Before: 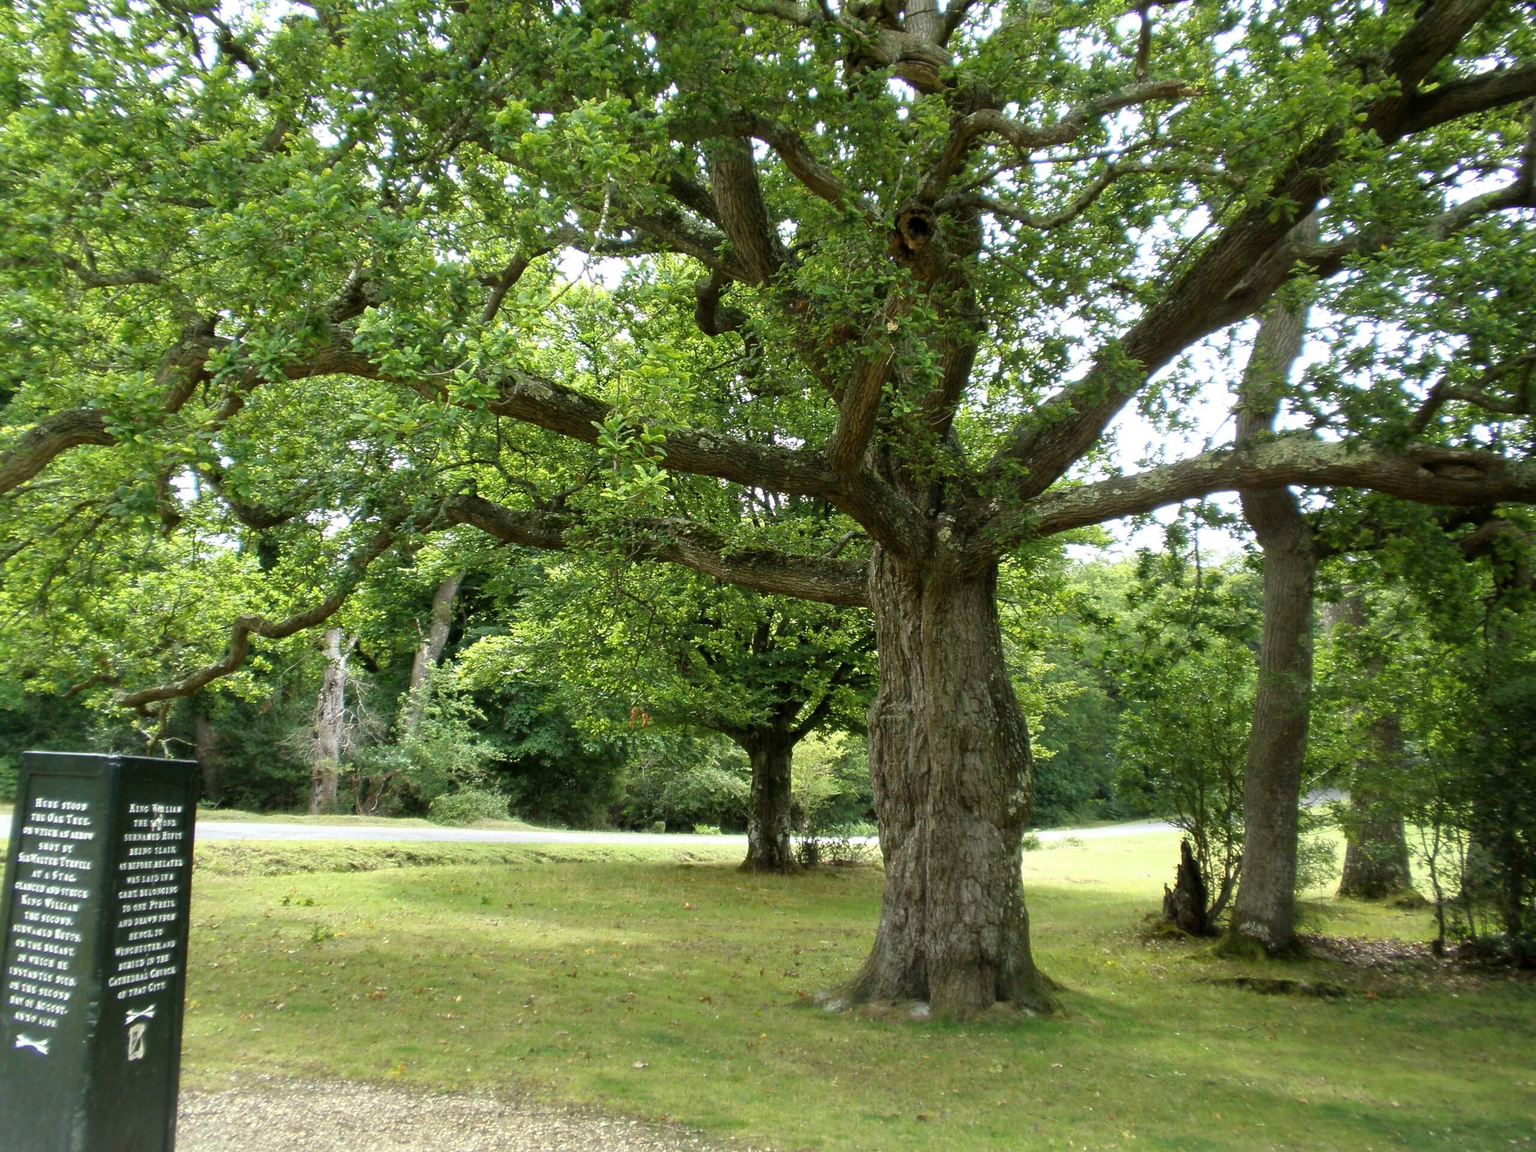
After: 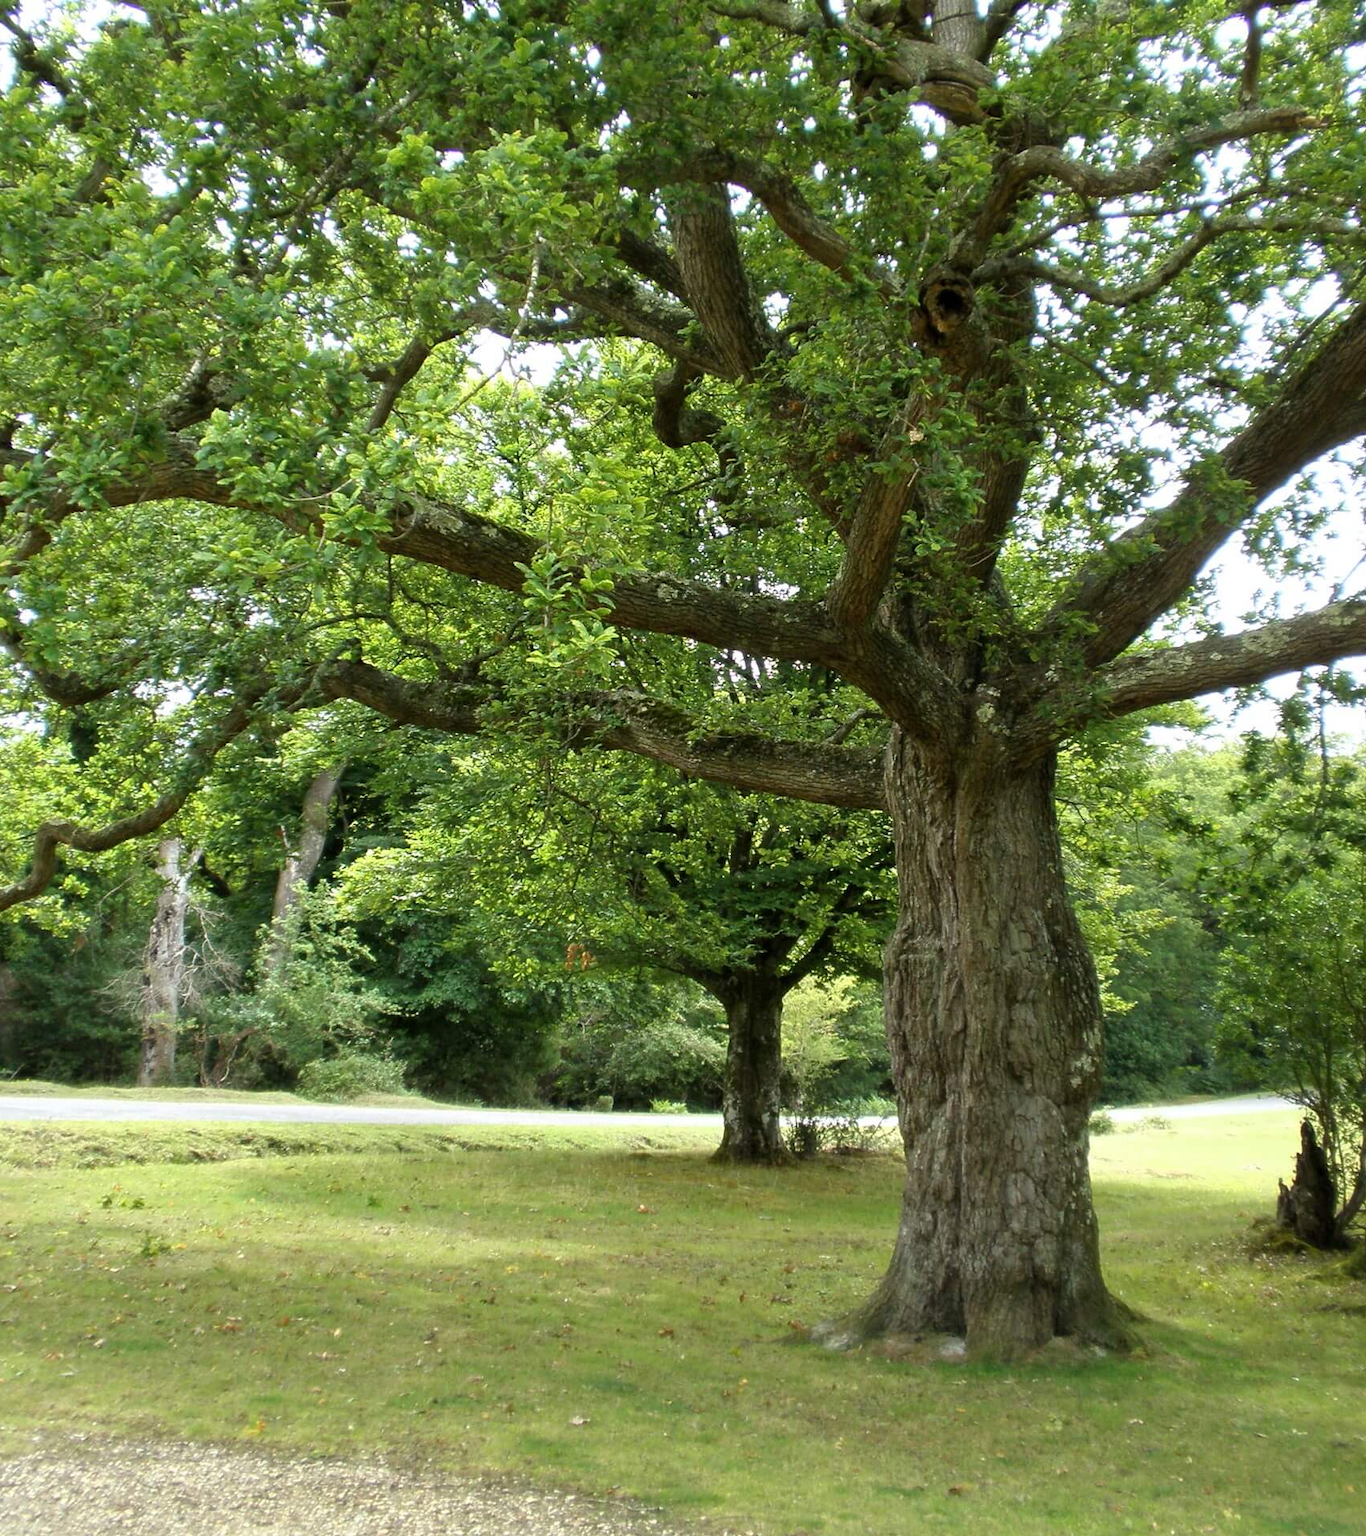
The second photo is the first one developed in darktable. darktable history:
crop and rotate: left 13.423%, right 19.895%
